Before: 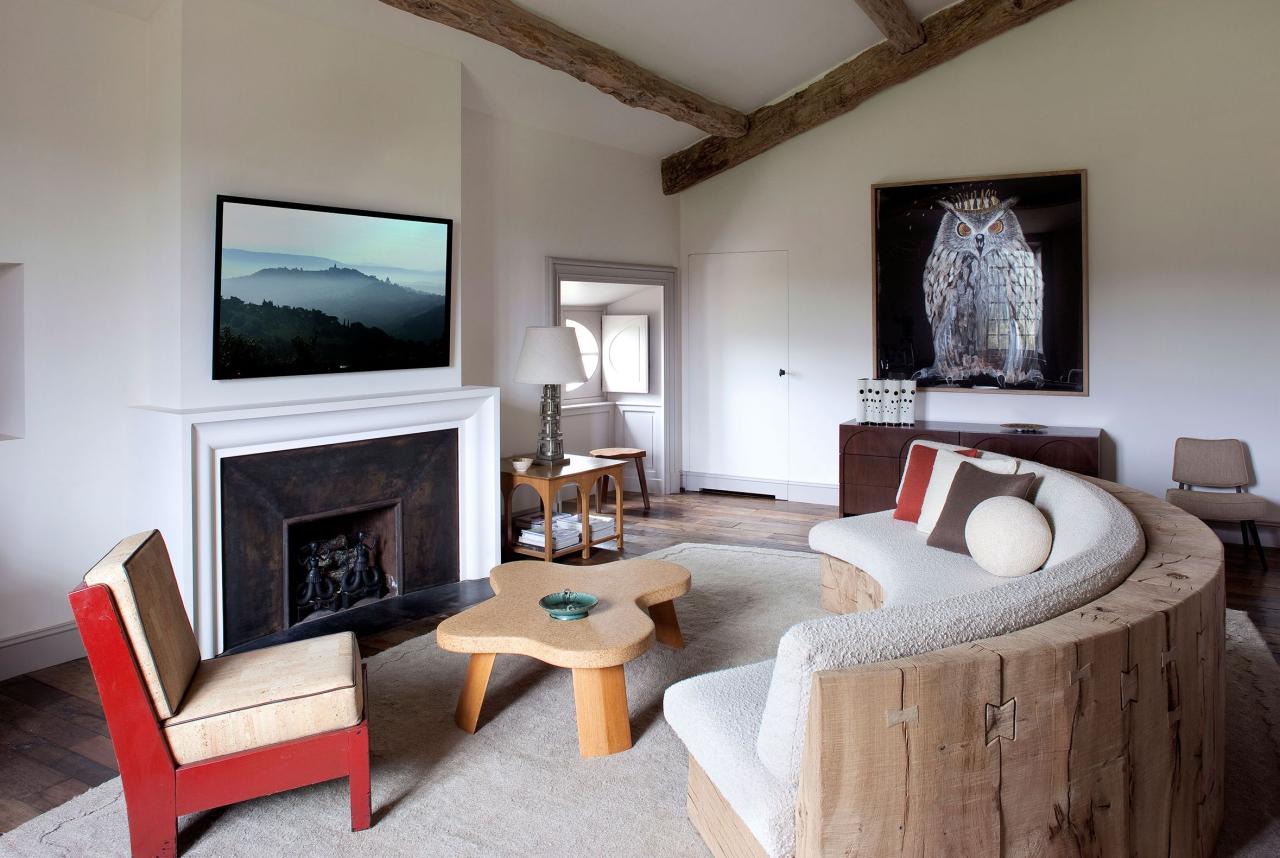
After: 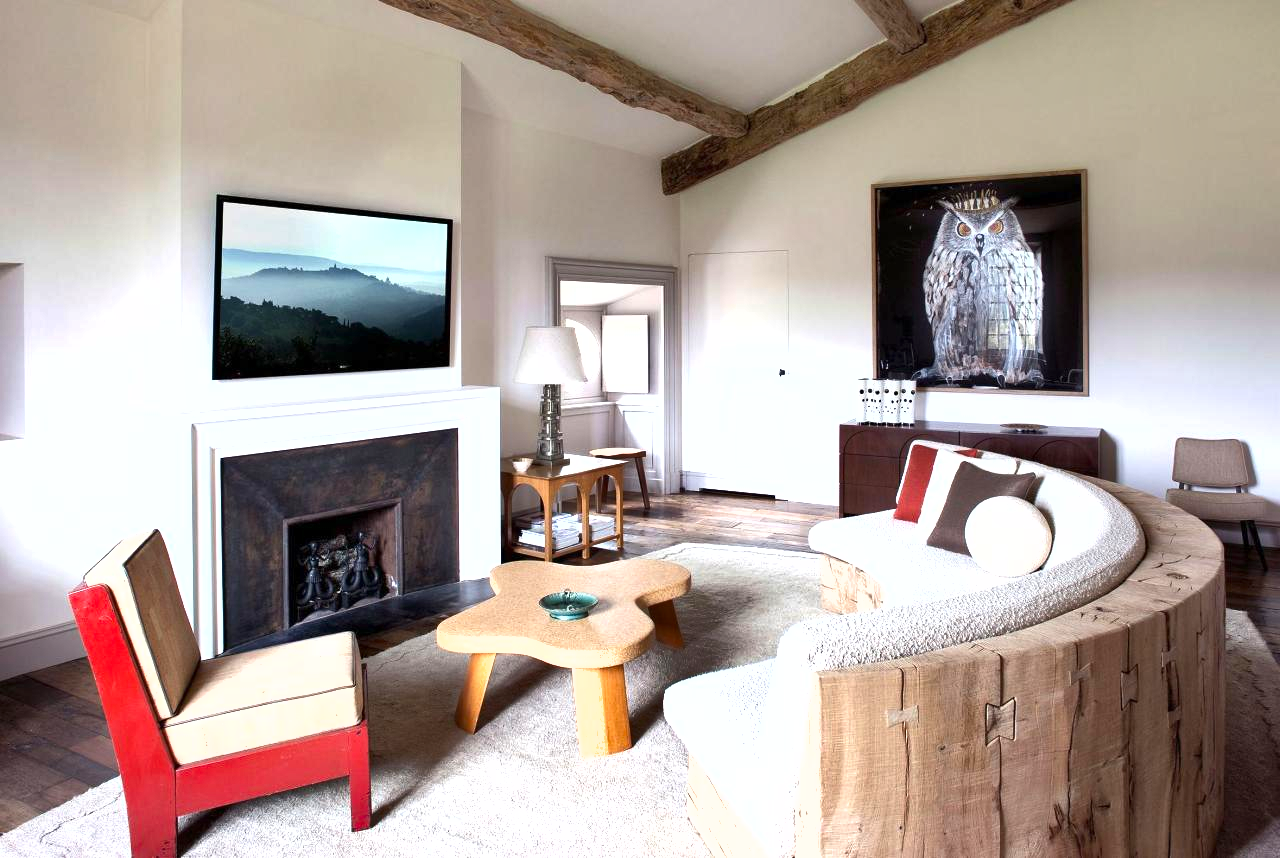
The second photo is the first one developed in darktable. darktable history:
exposure: exposure 0.95 EV, compensate highlight preservation false
shadows and highlights: low approximation 0.01, soften with gaussian
